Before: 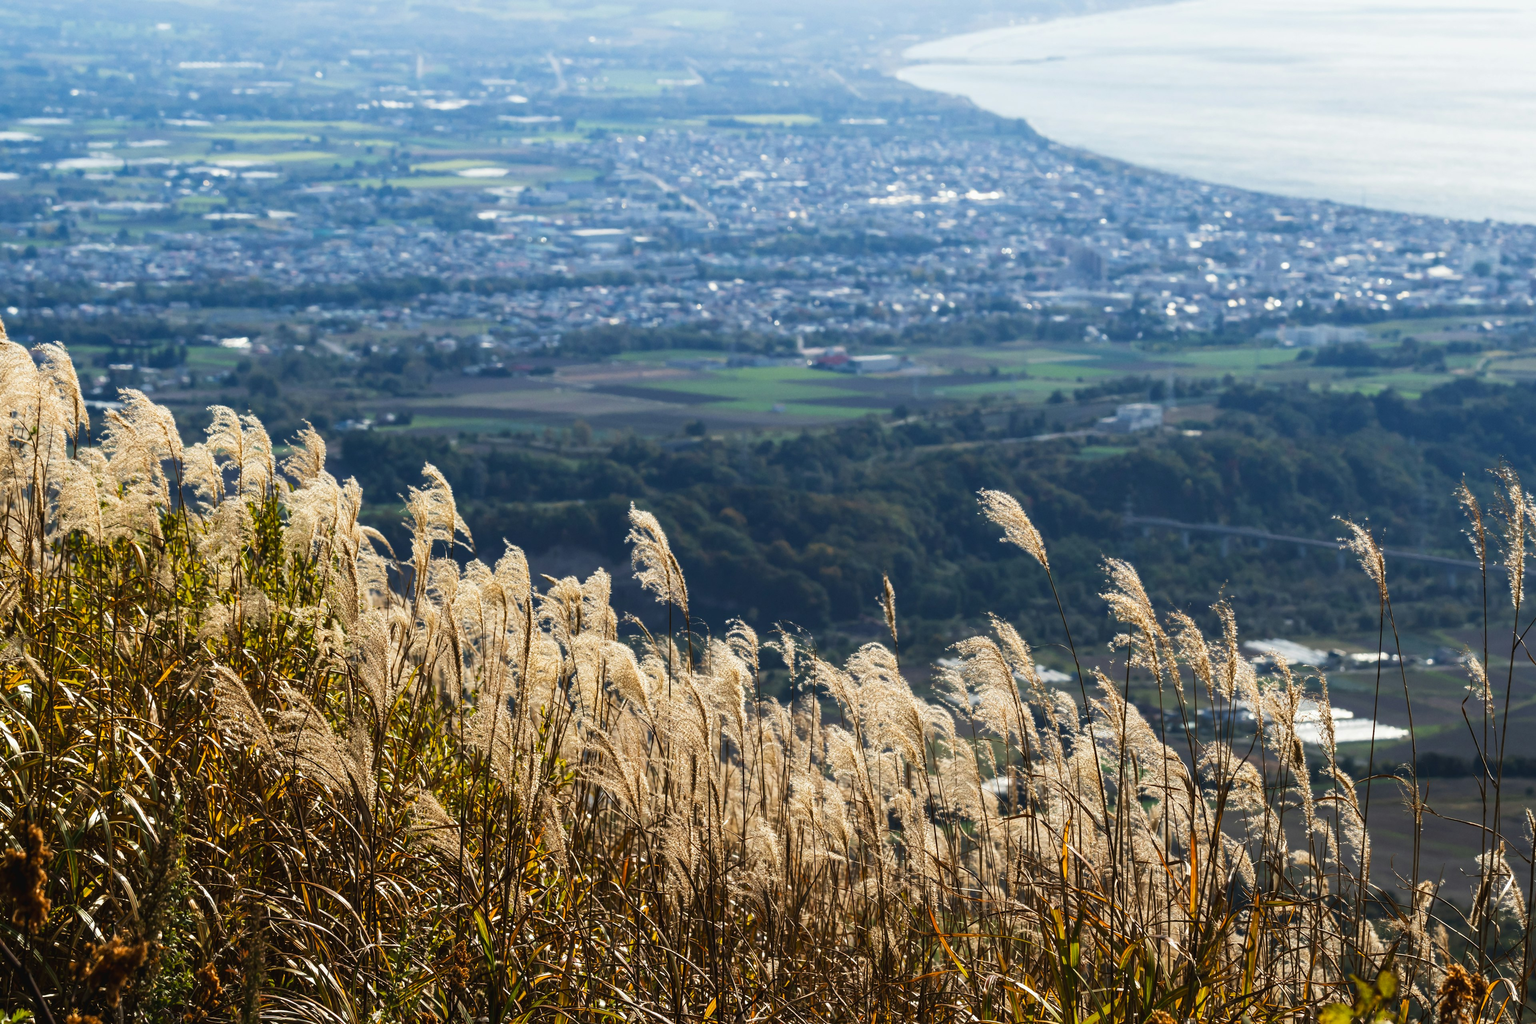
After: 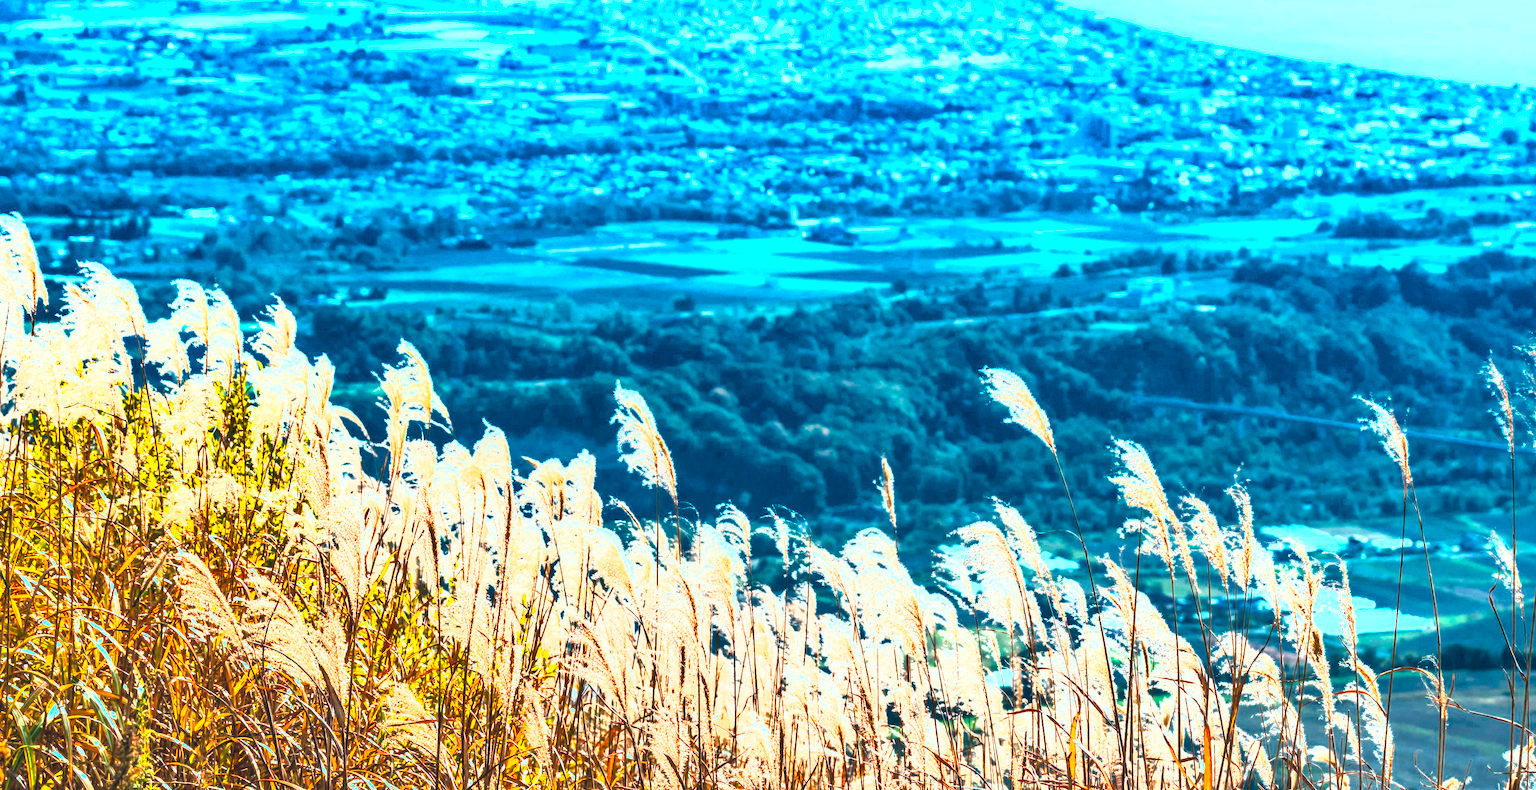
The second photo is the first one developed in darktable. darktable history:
shadows and highlights: low approximation 0.01, soften with gaussian
local contrast: on, module defaults
exposure: black level correction 0, exposure 1.522 EV, compensate highlight preservation false
crop and rotate: left 2.89%, top 13.639%, right 1.874%, bottom 12.805%
color calibration: output R [1.422, -0.35, -0.252, 0], output G [-0.238, 1.259, -0.084, 0], output B [-0.081, -0.196, 1.58, 0], output brightness [0.49, 0.671, -0.57, 0], x 0.355, y 0.369, temperature 4683.61 K
